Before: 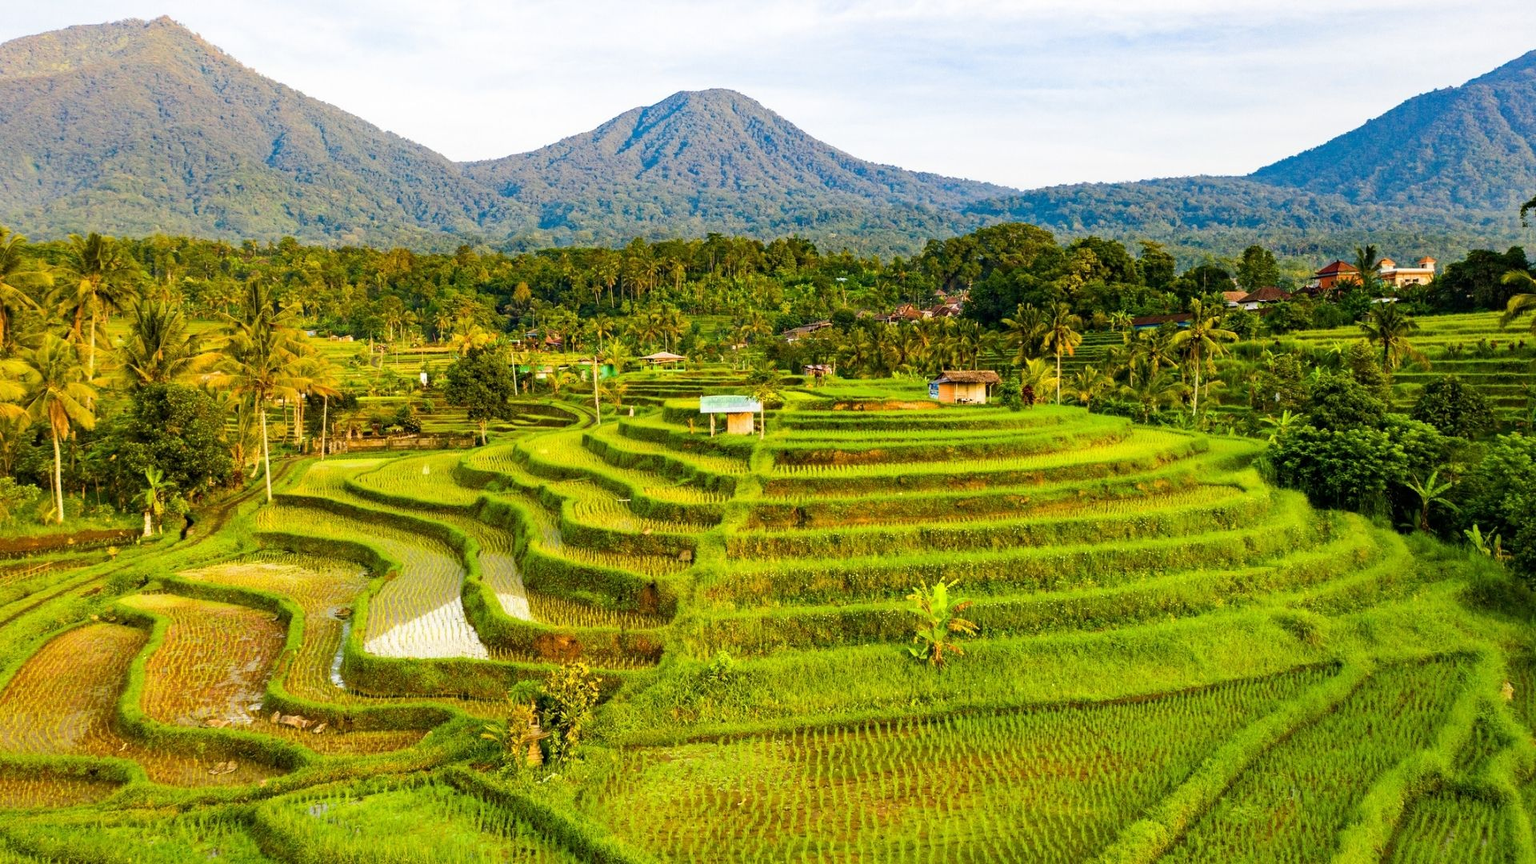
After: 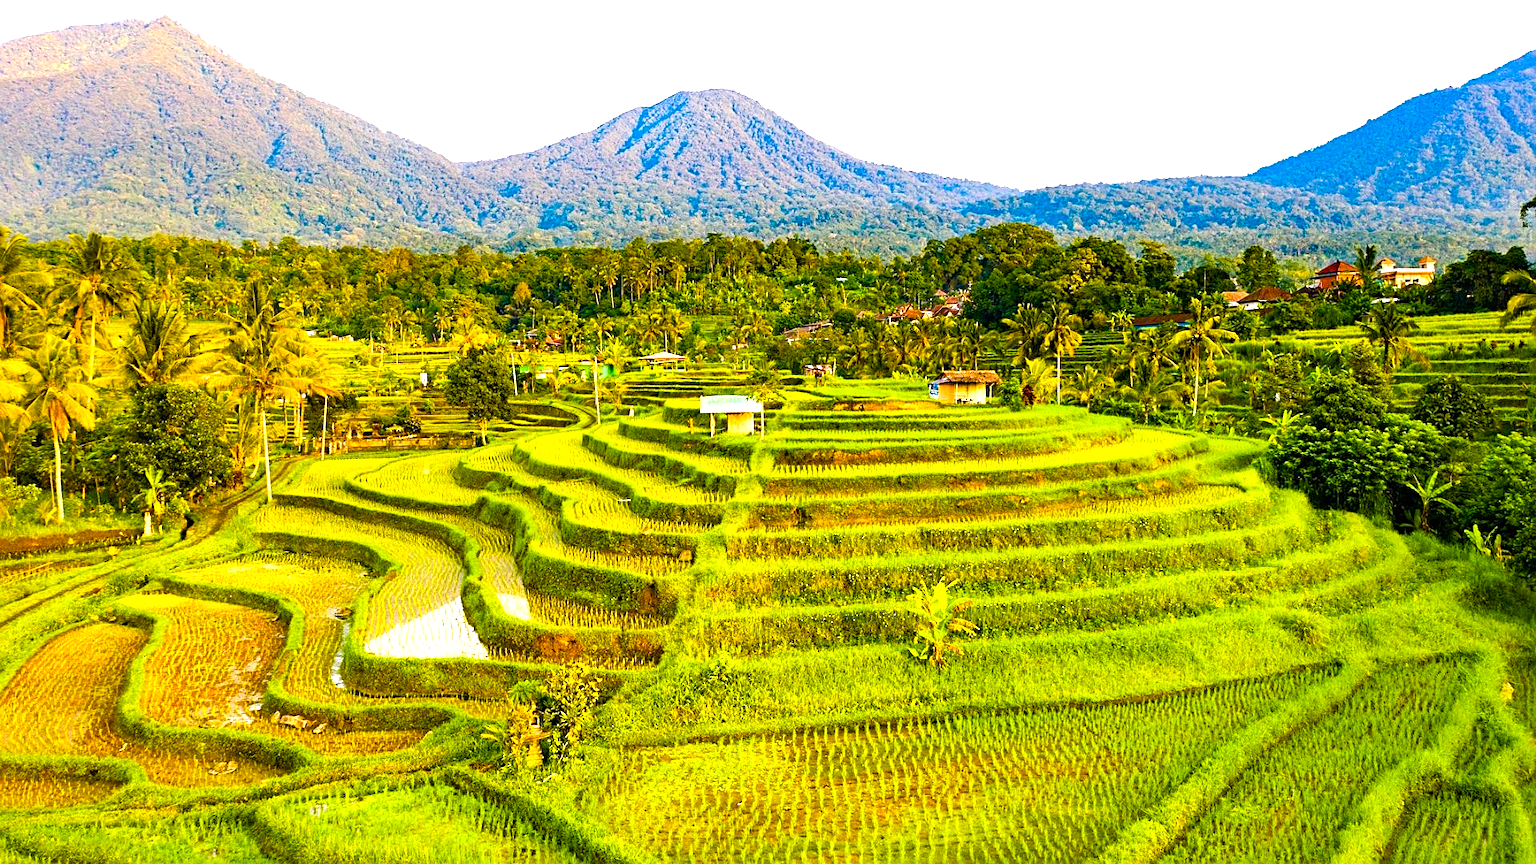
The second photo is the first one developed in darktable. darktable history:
sharpen: on, module defaults
color balance rgb: highlights gain › chroma 1.451%, highlights gain › hue 312.14°, linear chroma grading › global chroma 7.465%, perceptual saturation grading › global saturation 38.822%, perceptual saturation grading › highlights -25.349%, perceptual saturation grading › mid-tones 35.64%, perceptual saturation grading › shadows 34.973%
exposure: exposure 0.781 EV, compensate highlight preservation false
